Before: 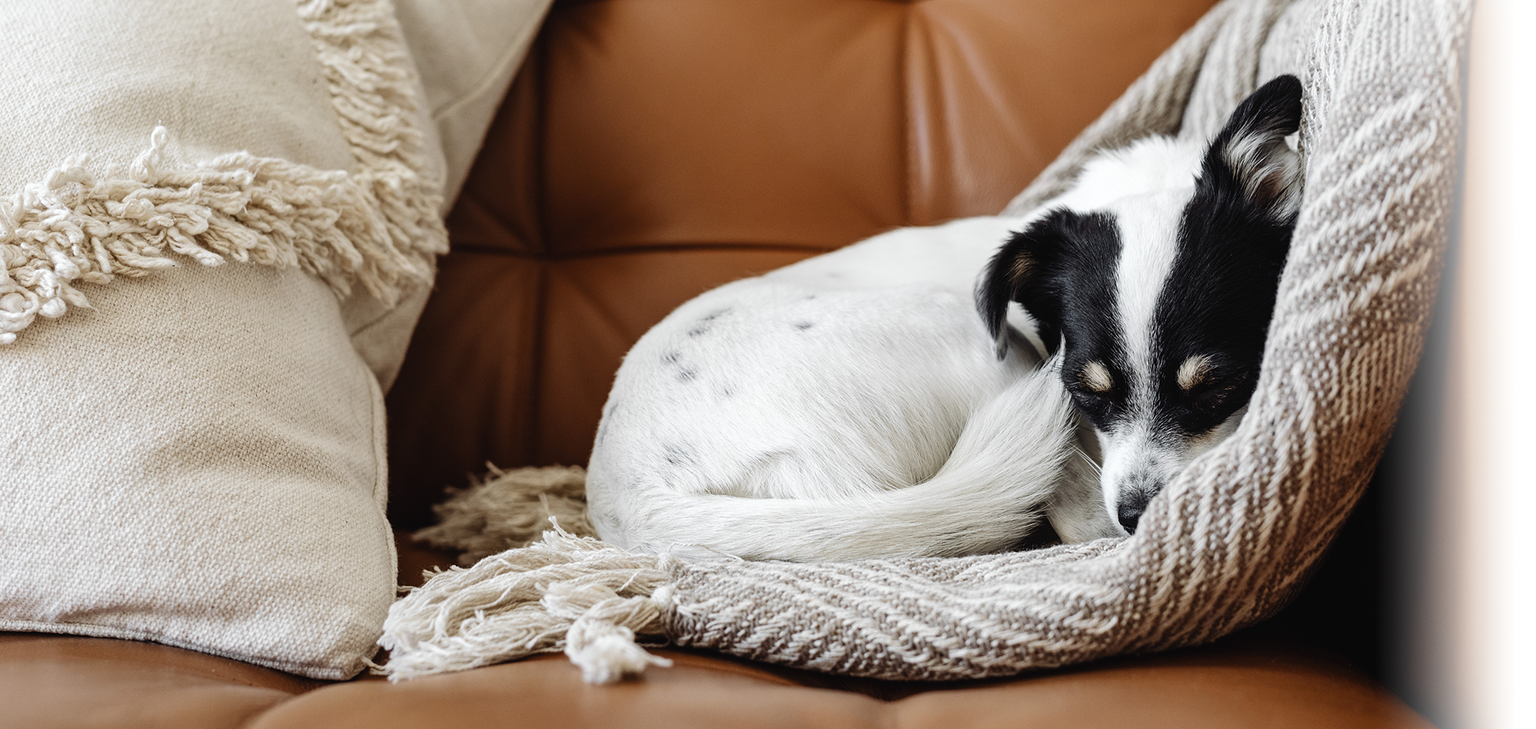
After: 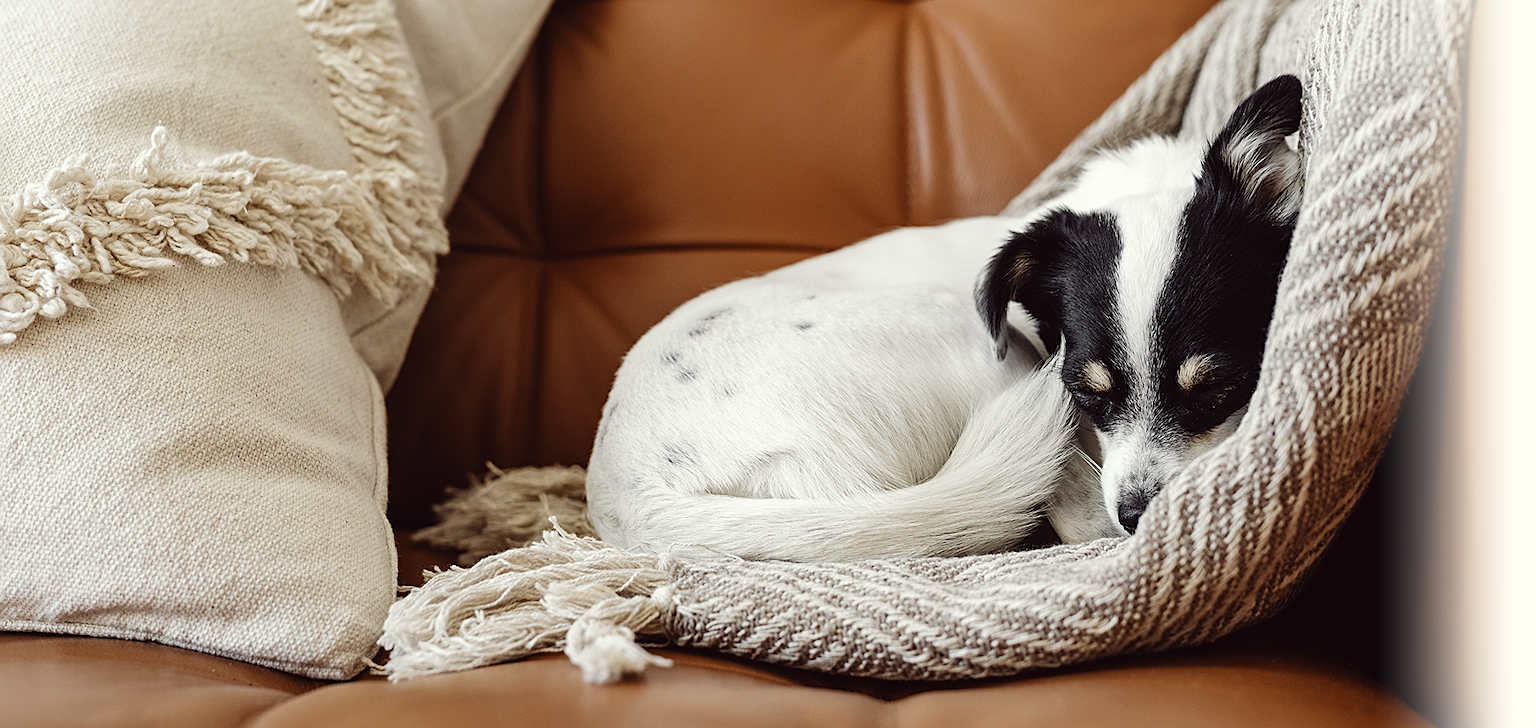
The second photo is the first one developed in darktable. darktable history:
sharpen: on, module defaults
color correction: highlights a* -0.95, highlights b* 4.5, shadows a* 3.55
